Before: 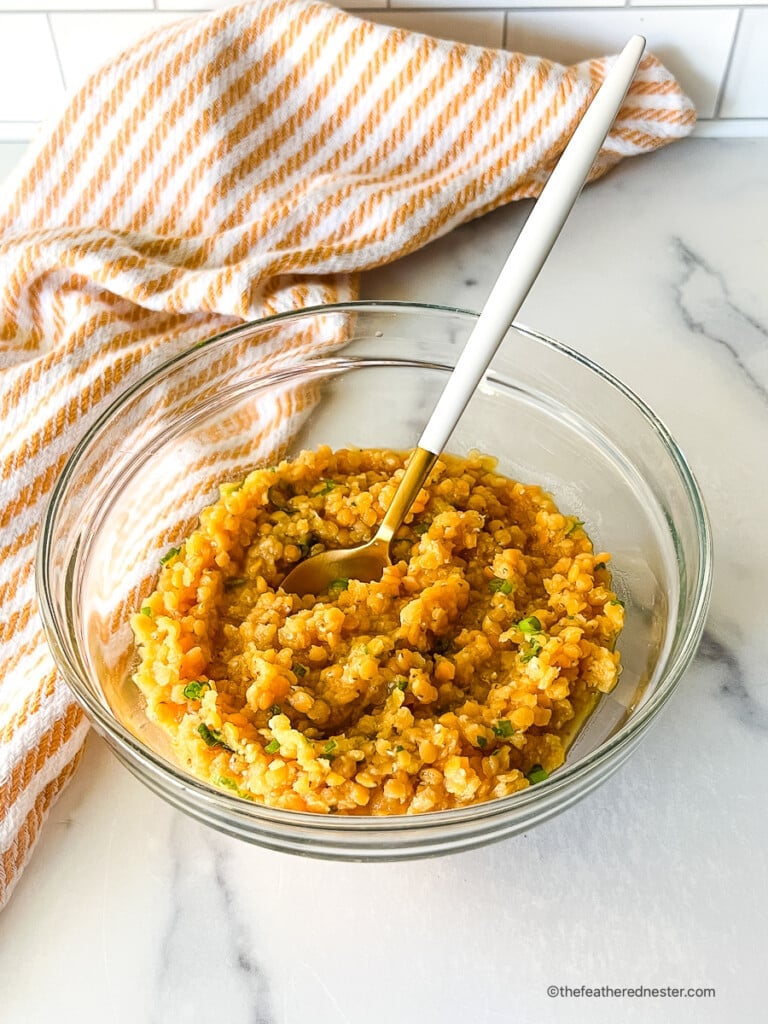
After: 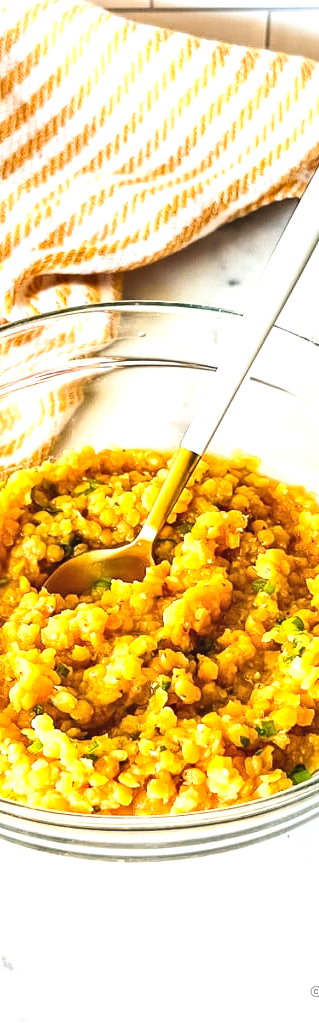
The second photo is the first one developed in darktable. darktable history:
contrast brightness saturation: contrast 0.15, brightness -0.007, saturation 0.101
contrast equalizer: y [[0.6 ×6], [0.55 ×6], [0 ×6], [0 ×6], [0 ×6]], mix 0.312
exposure: black level correction -0.006, exposure 1 EV, compensate highlight preservation false
crop: left 30.988%, right 27.363%
